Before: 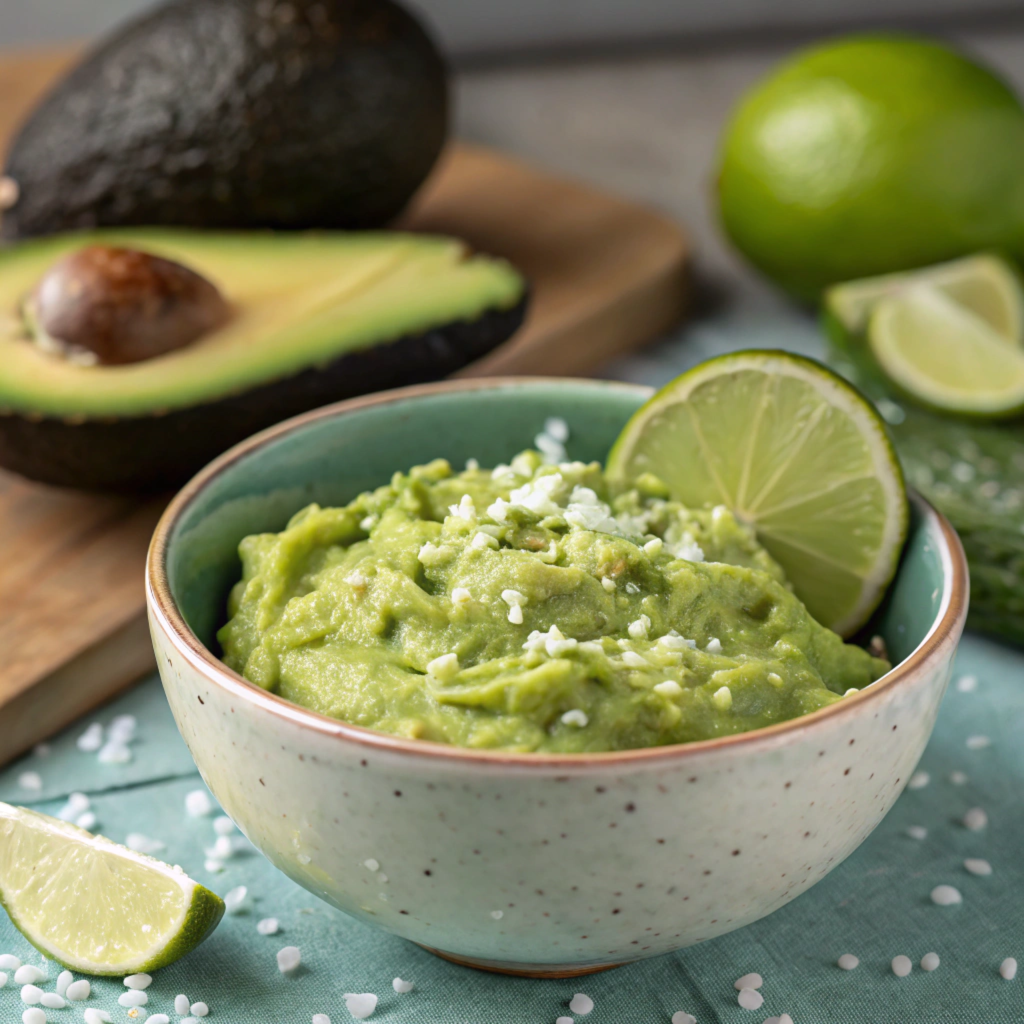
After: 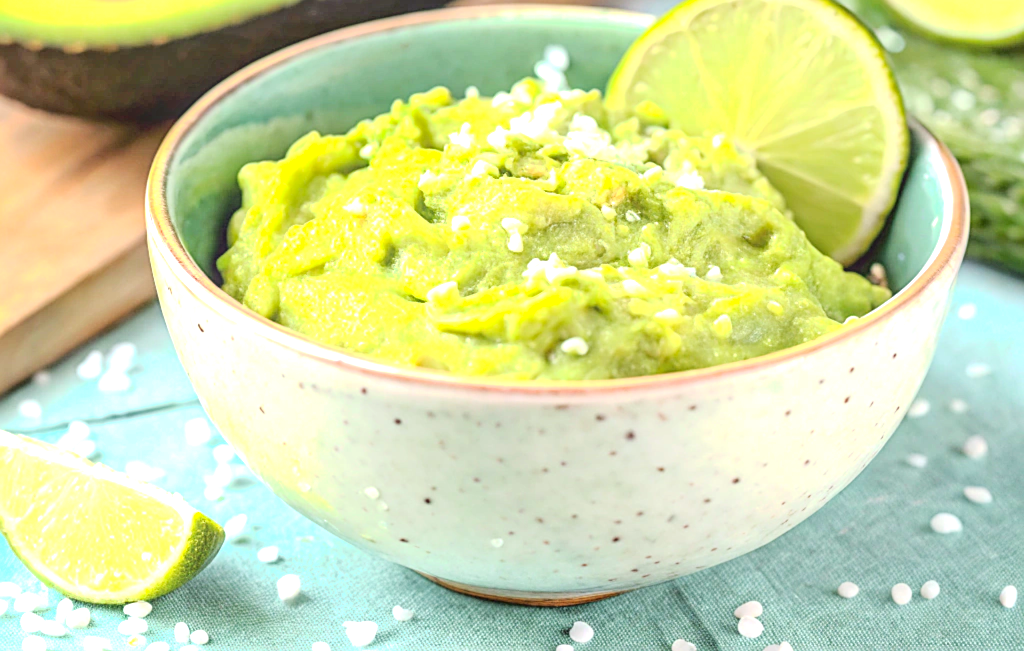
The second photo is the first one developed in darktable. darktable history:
exposure: black level correction 0, exposure 1.3 EV, compensate highlight preservation false
crop and rotate: top 36.346%
contrast brightness saturation: contrast 0.202, brightness 0.159, saturation 0.22
base curve: curves: ch0 [(0, 0) (0.235, 0.266) (0.503, 0.496) (0.786, 0.72) (1, 1)], preserve colors none
local contrast: highlights 2%, shadows 5%, detail 133%
sharpen: on, module defaults
tone curve: curves: ch0 [(0, 0) (0.003, 0.003) (0.011, 0.014) (0.025, 0.027) (0.044, 0.044) (0.069, 0.064) (0.1, 0.108) (0.136, 0.153) (0.177, 0.208) (0.224, 0.275) (0.277, 0.349) (0.335, 0.422) (0.399, 0.492) (0.468, 0.557) (0.543, 0.617) (0.623, 0.682) (0.709, 0.745) (0.801, 0.826) (0.898, 0.916) (1, 1)], color space Lab, independent channels, preserve colors none
